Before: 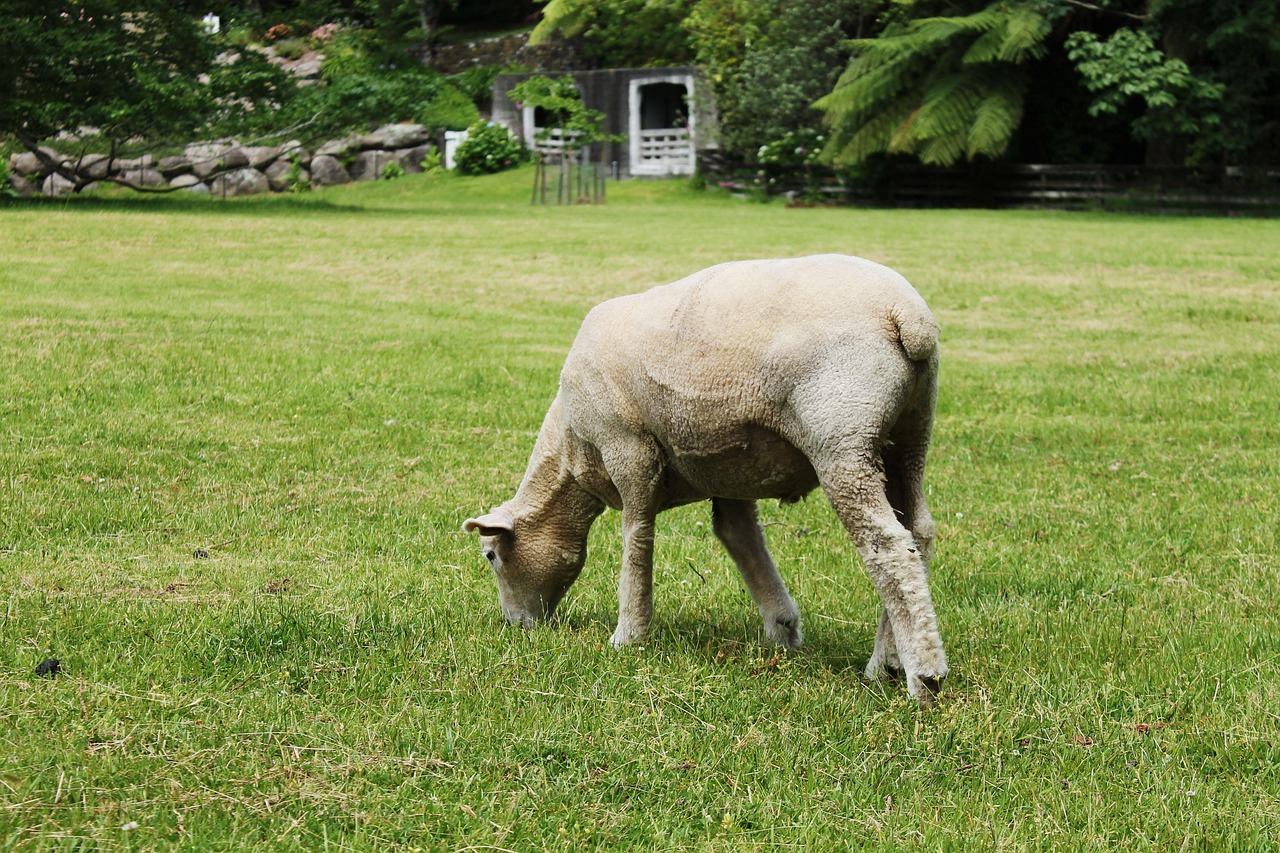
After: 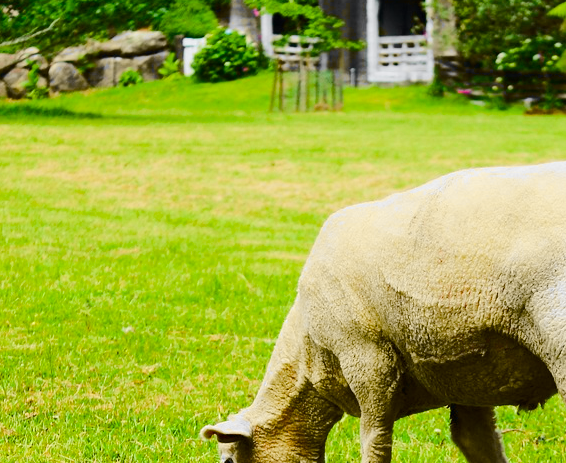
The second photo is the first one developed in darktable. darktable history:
crop: left 20.504%, top 10.904%, right 35.265%, bottom 34.716%
tone curve: curves: ch0 [(0, 0) (0.071, 0.047) (0.266, 0.26) (0.483, 0.554) (0.753, 0.811) (1, 0.983)]; ch1 [(0, 0) (0.346, 0.307) (0.408, 0.387) (0.463, 0.465) (0.482, 0.493) (0.502, 0.5) (0.517, 0.502) (0.55, 0.548) (0.597, 0.61) (0.651, 0.698) (1, 1)]; ch2 [(0, 0) (0.346, 0.34) (0.434, 0.46) (0.485, 0.494) (0.5, 0.494) (0.517, 0.506) (0.526, 0.545) (0.583, 0.61) (0.625, 0.659) (1, 1)], color space Lab, independent channels, preserve colors none
color balance rgb: shadows lift › chroma 1.02%, shadows lift › hue 31.43°, linear chroma grading › global chroma 15.046%, perceptual saturation grading › global saturation 20%, perceptual saturation grading › highlights -14.043%, perceptual saturation grading › shadows 50.05%, perceptual brilliance grading › highlights 7.263%, perceptual brilliance grading › mid-tones 17.426%, perceptual brilliance grading › shadows -5.497%, contrast -10.648%
